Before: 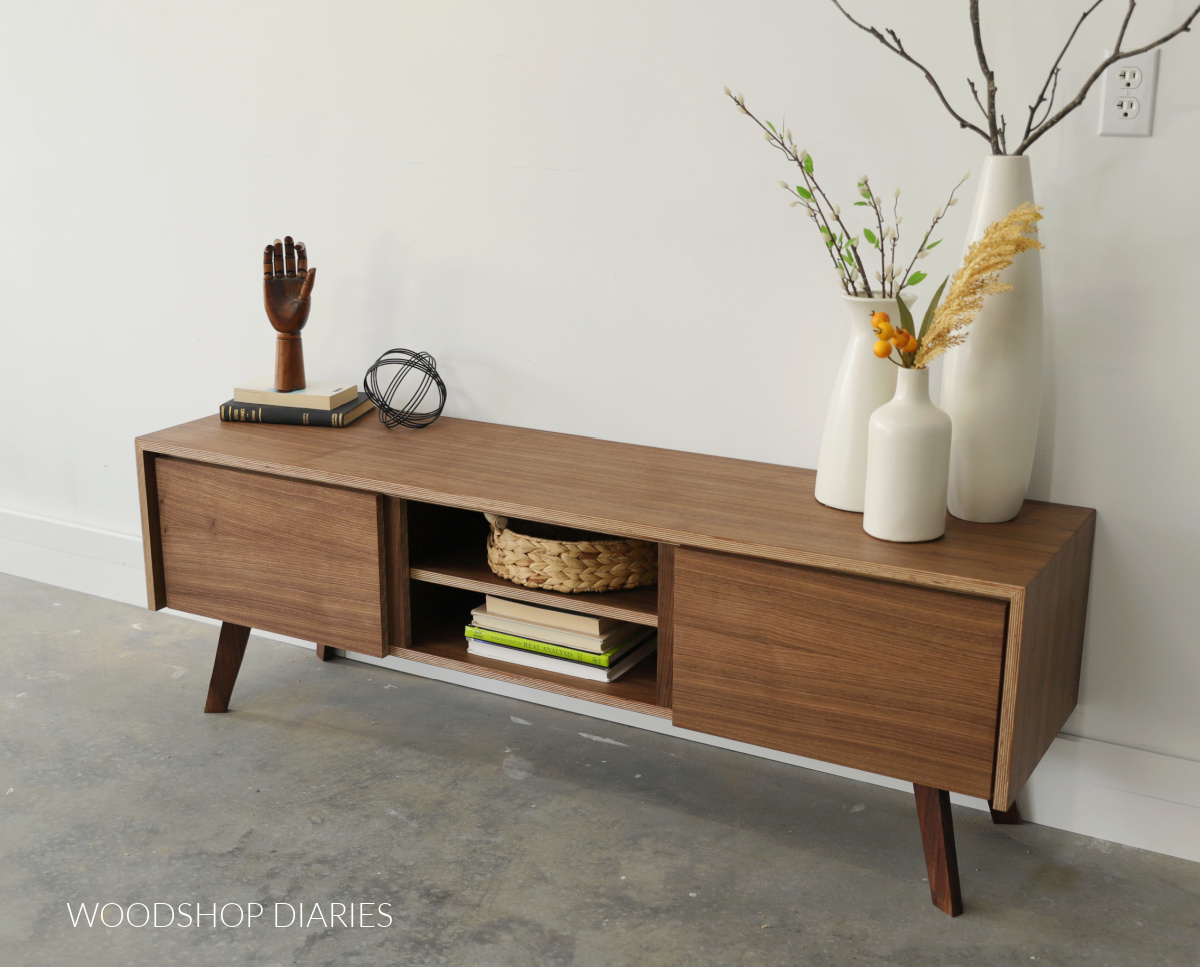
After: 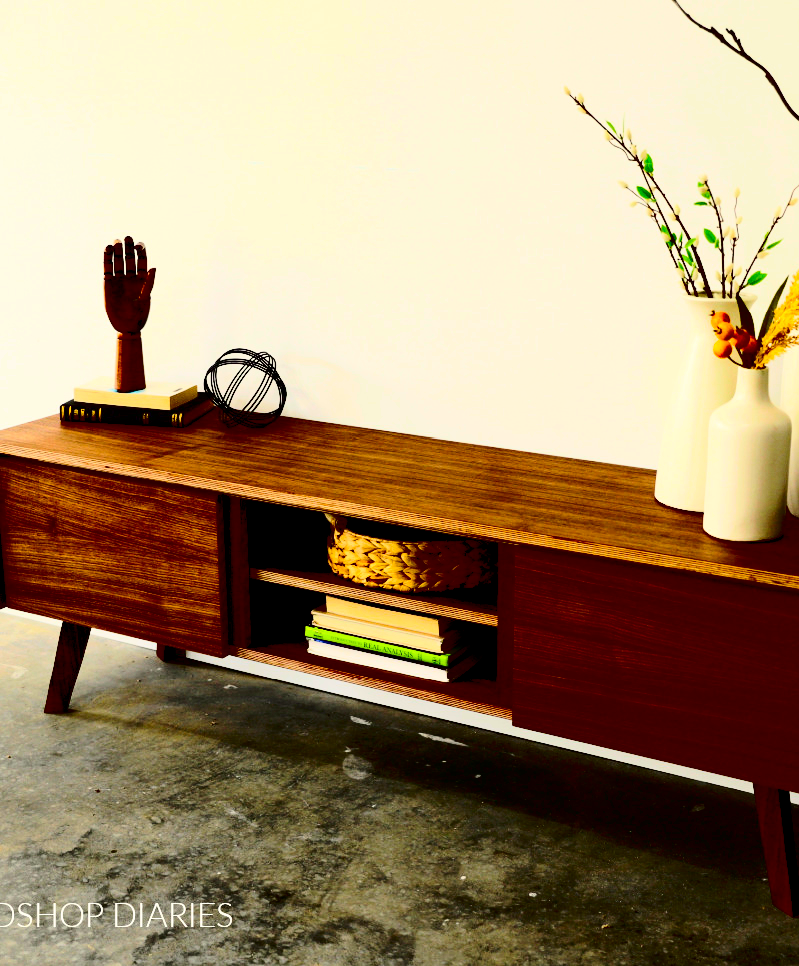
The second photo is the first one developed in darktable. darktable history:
crop and rotate: left 13.342%, right 19.991%
contrast brightness saturation: contrast 0.77, brightness -1, saturation 1
color balance rgb: perceptual saturation grading › global saturation 25%, global vibrance 20%
rgb levels: levels [[0.013, 0.434, 0.89], [0, 0.5, 1], [0, 0.5, 1]]
white balance: red 1.009, blue 0.985
